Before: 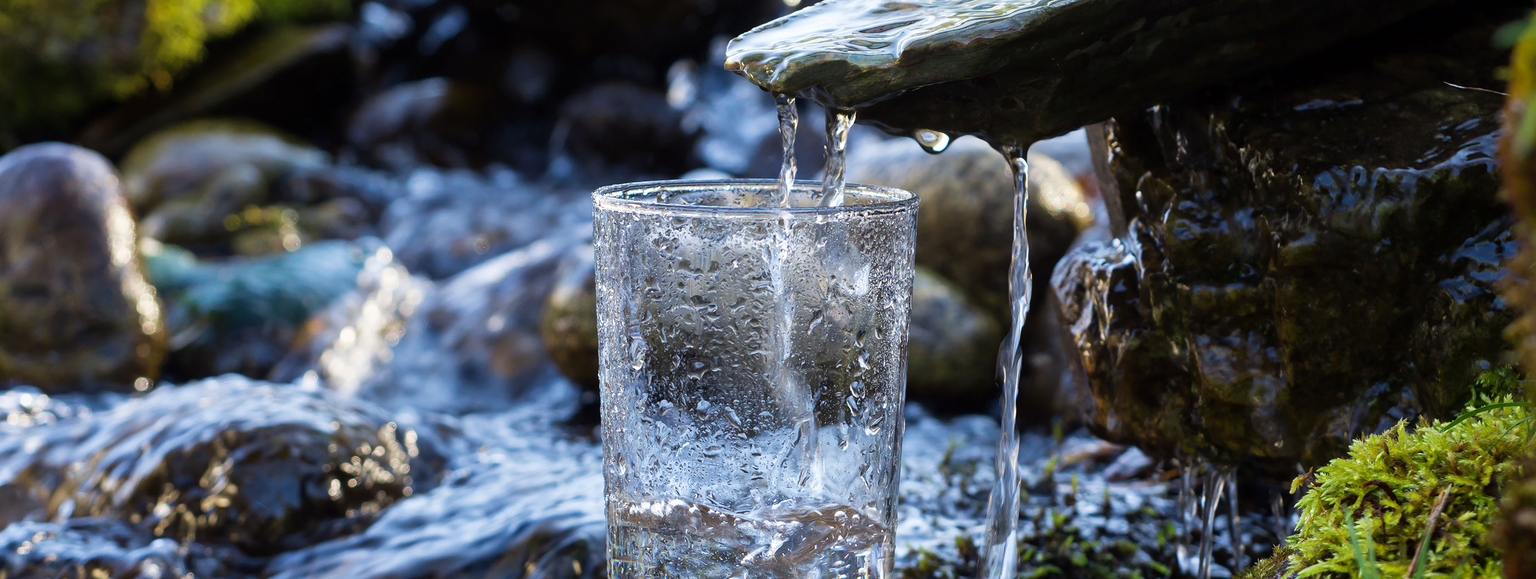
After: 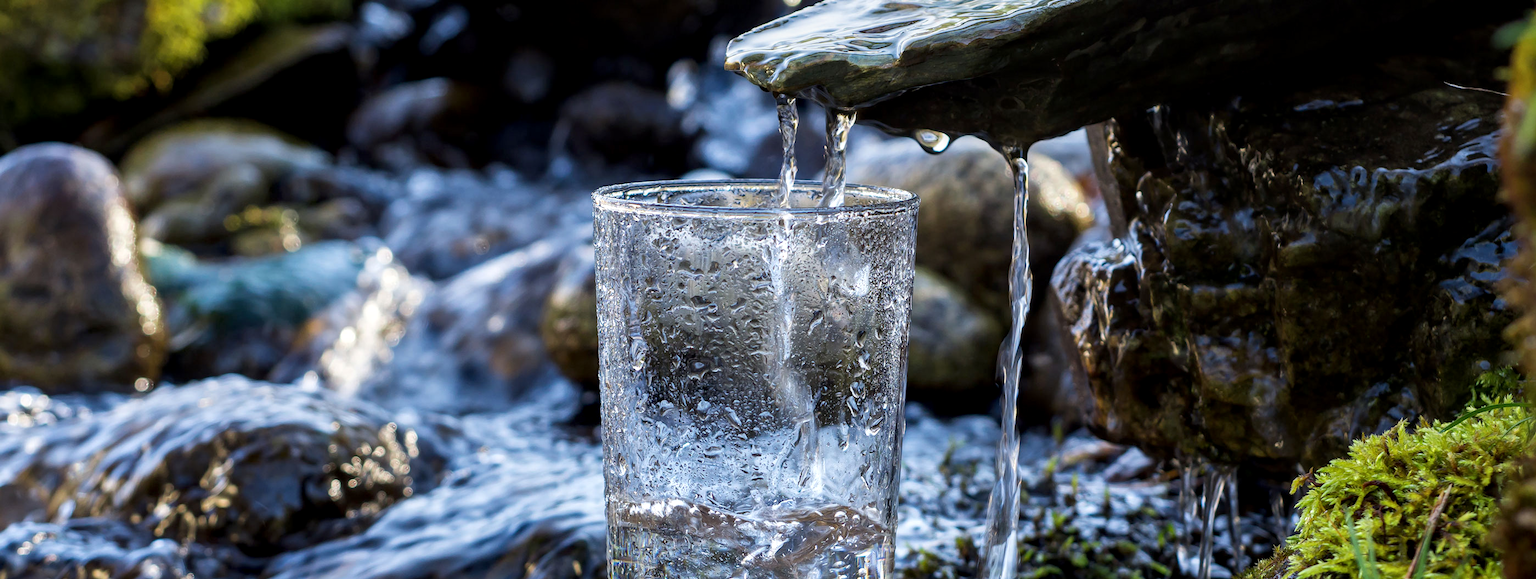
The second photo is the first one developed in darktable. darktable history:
local contrast: shadows 90%, midtone range 0.495
